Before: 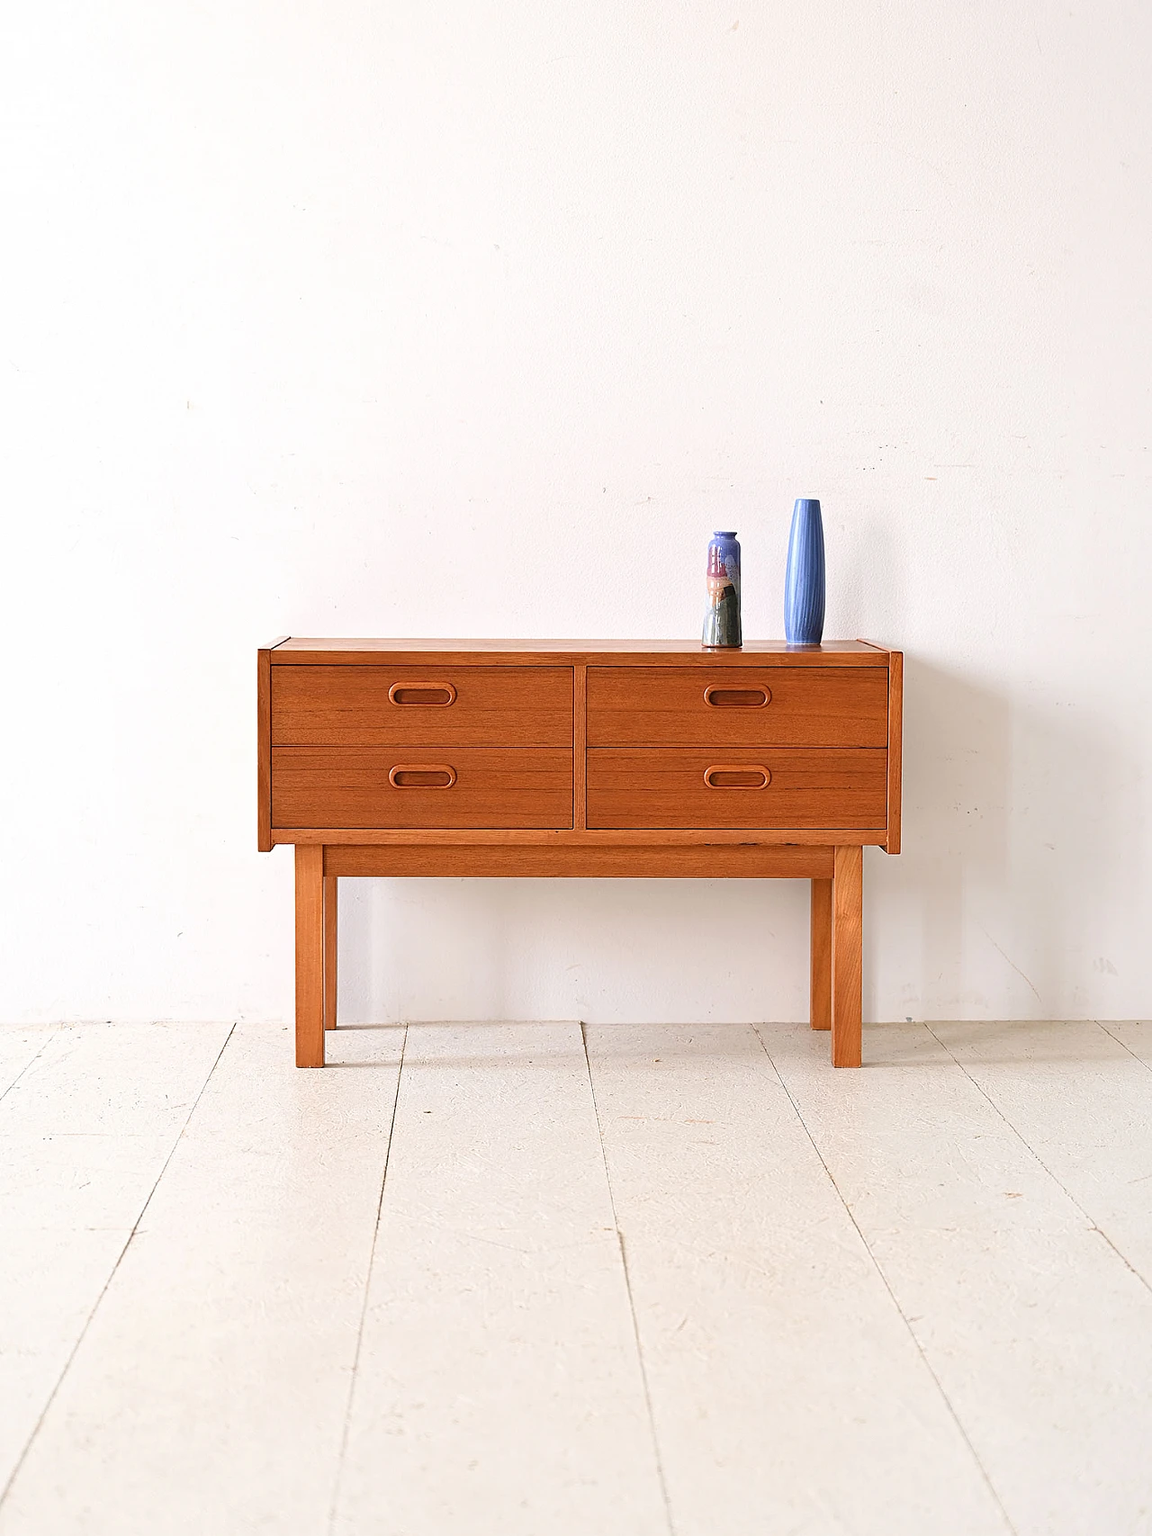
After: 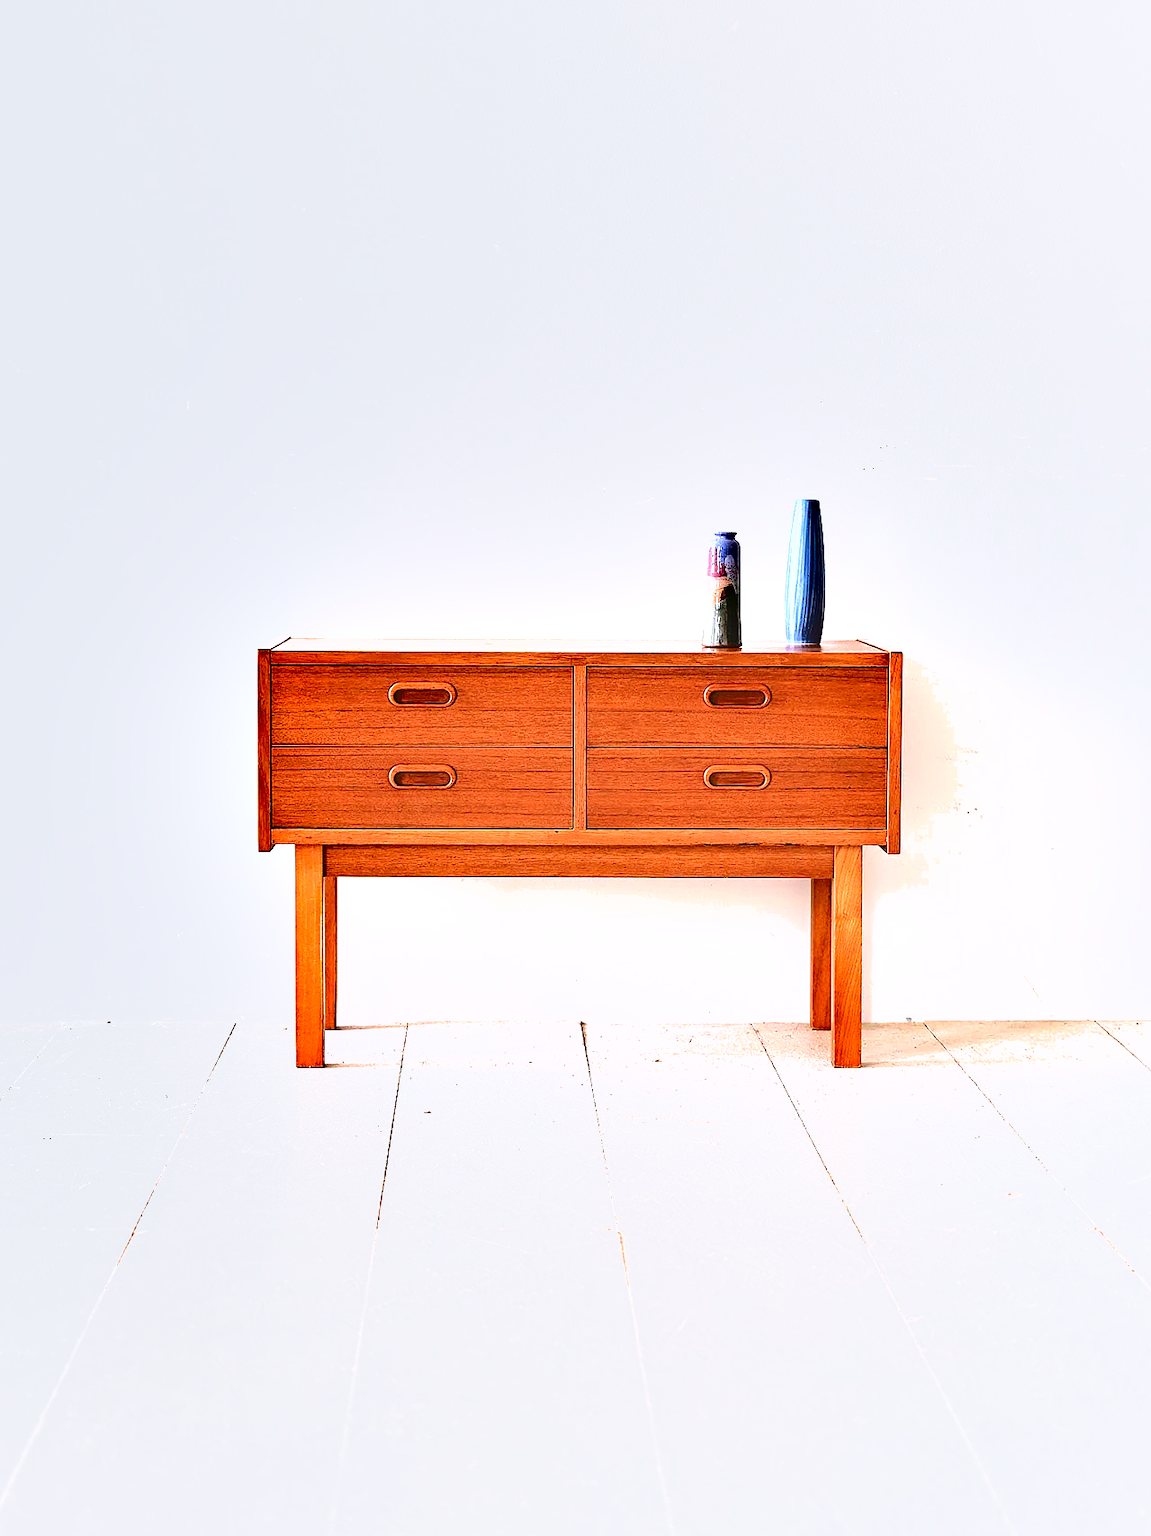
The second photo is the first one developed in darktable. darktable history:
tone curve: curves: ch0 [(0, 0.087) (0.175, 0.178) (0.466, 0.498) (0.715, 0.764) (1, 0.961)]; ch1 [(0, 0) (0.437, 0.398) (0.476, 0.466) (0.505, 0.505) (0.534, 0.544) (0.612, 0.605) (0.641, 0.643) (1, 1)]; ch2 [(0, 0) (0.359, 0.379) (0.427, 0.453) (0.489, 0.495) (0.531, 0.534) (0.579, 0.579) (1, 1)], color space Lab, independent channels, preserve colors none
exposure: exposure 1.21 EV, compensate highlight preservation false
color correction: highlights a* -0.093, highlights b* -5.54, shadows a* -0.149, shadows b* -0.118
shadows and highlights: soften with gaussian
